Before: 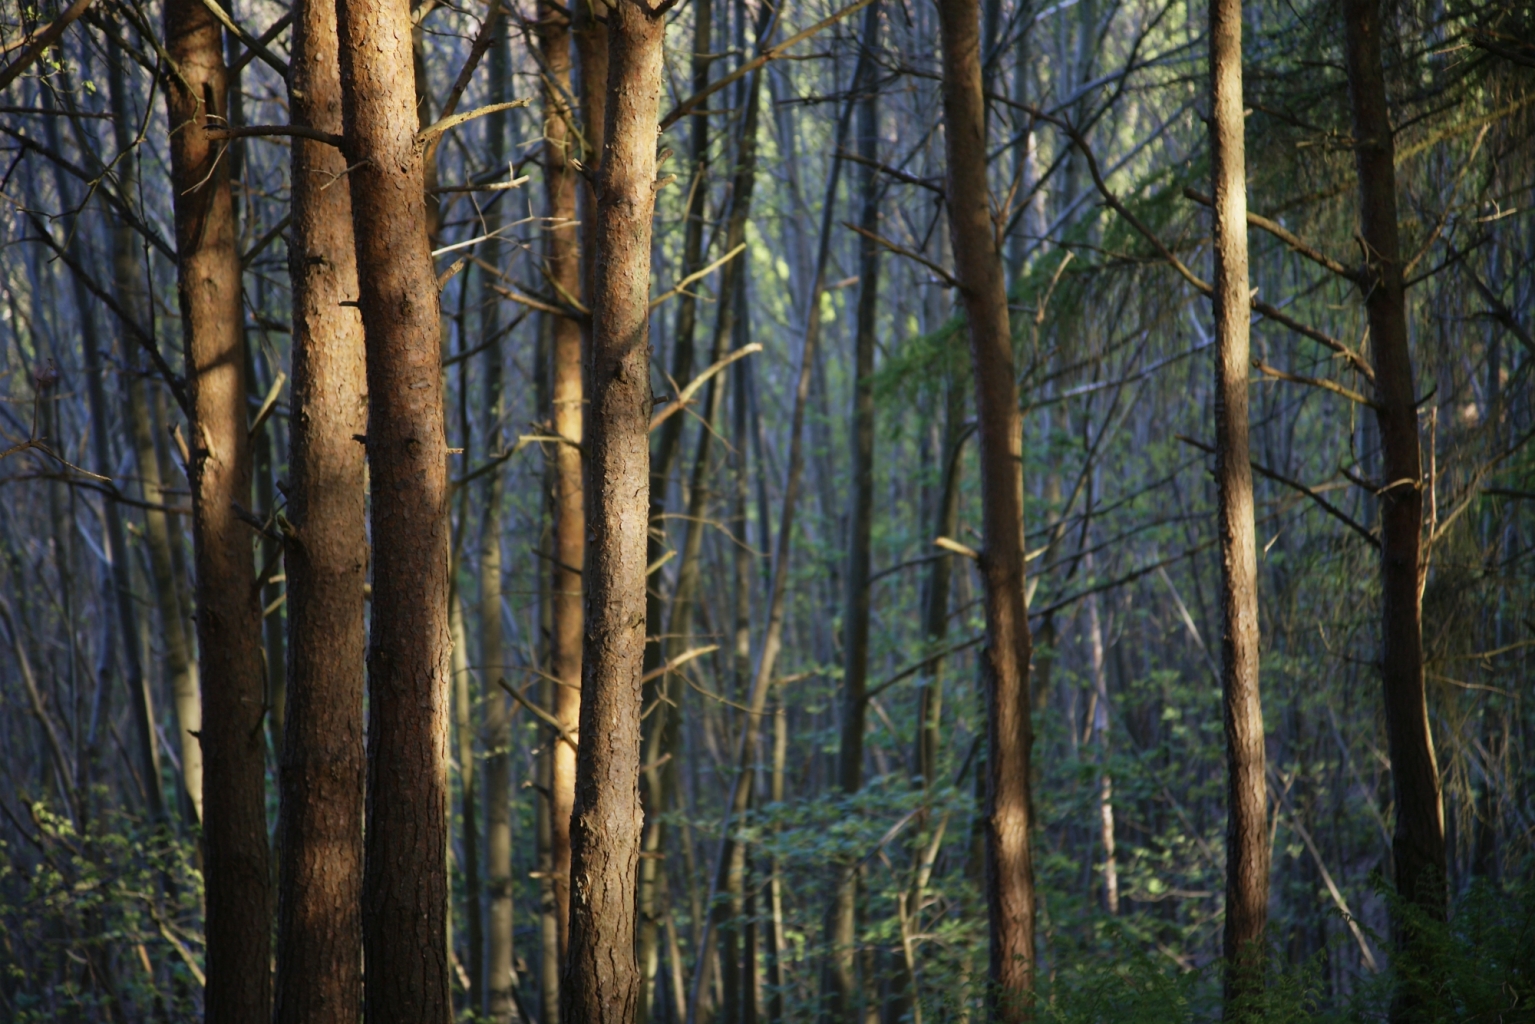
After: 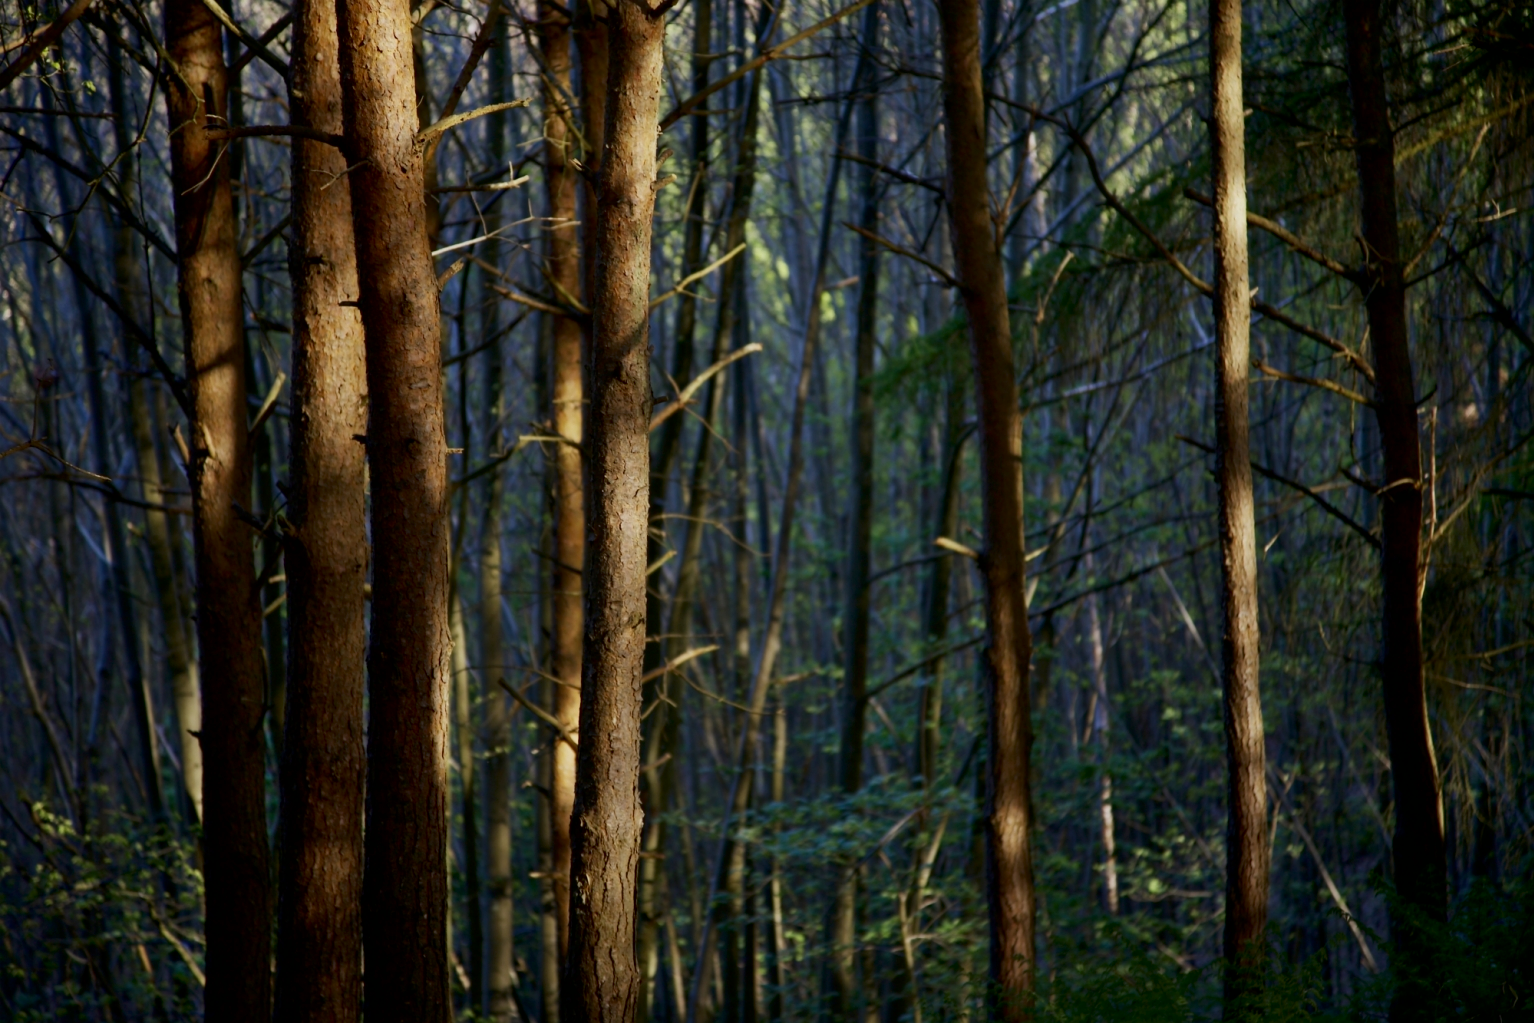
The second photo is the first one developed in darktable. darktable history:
exposure: black level correction 0.006, exposure -0.226 EV, compensate highlight preservation false
contrast brightness saturation: contrast 0.07, brightness -0.13, saturation 0.06
